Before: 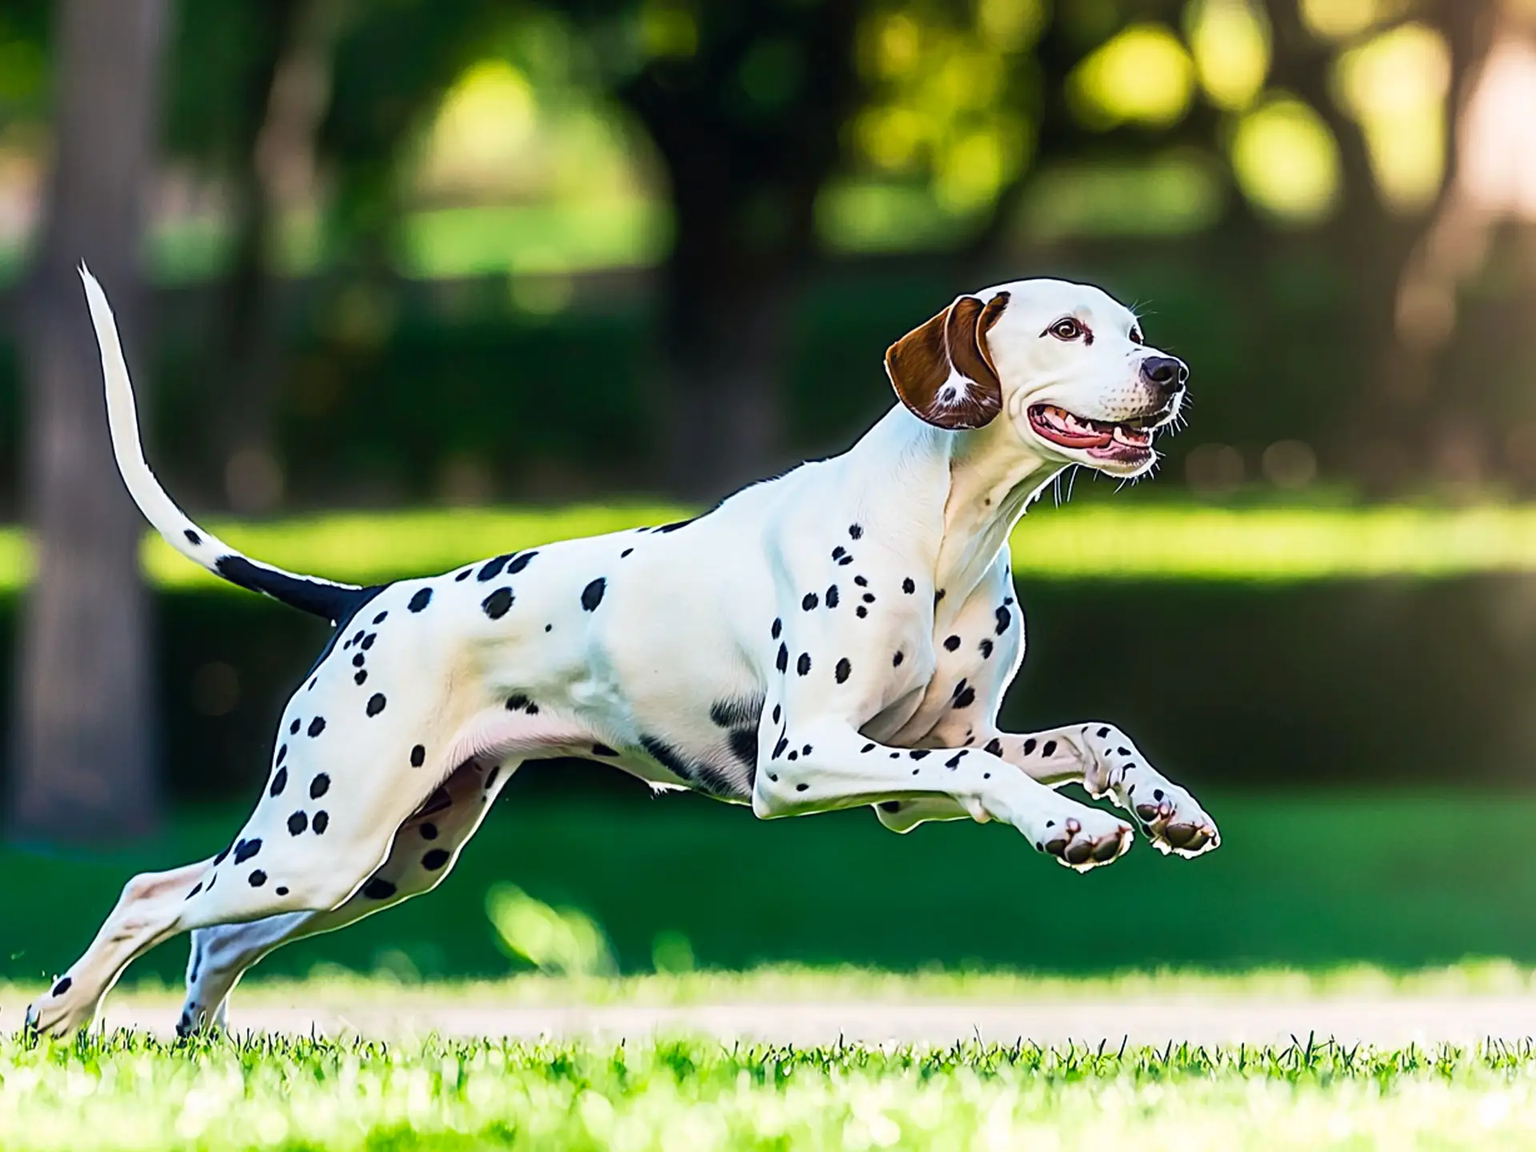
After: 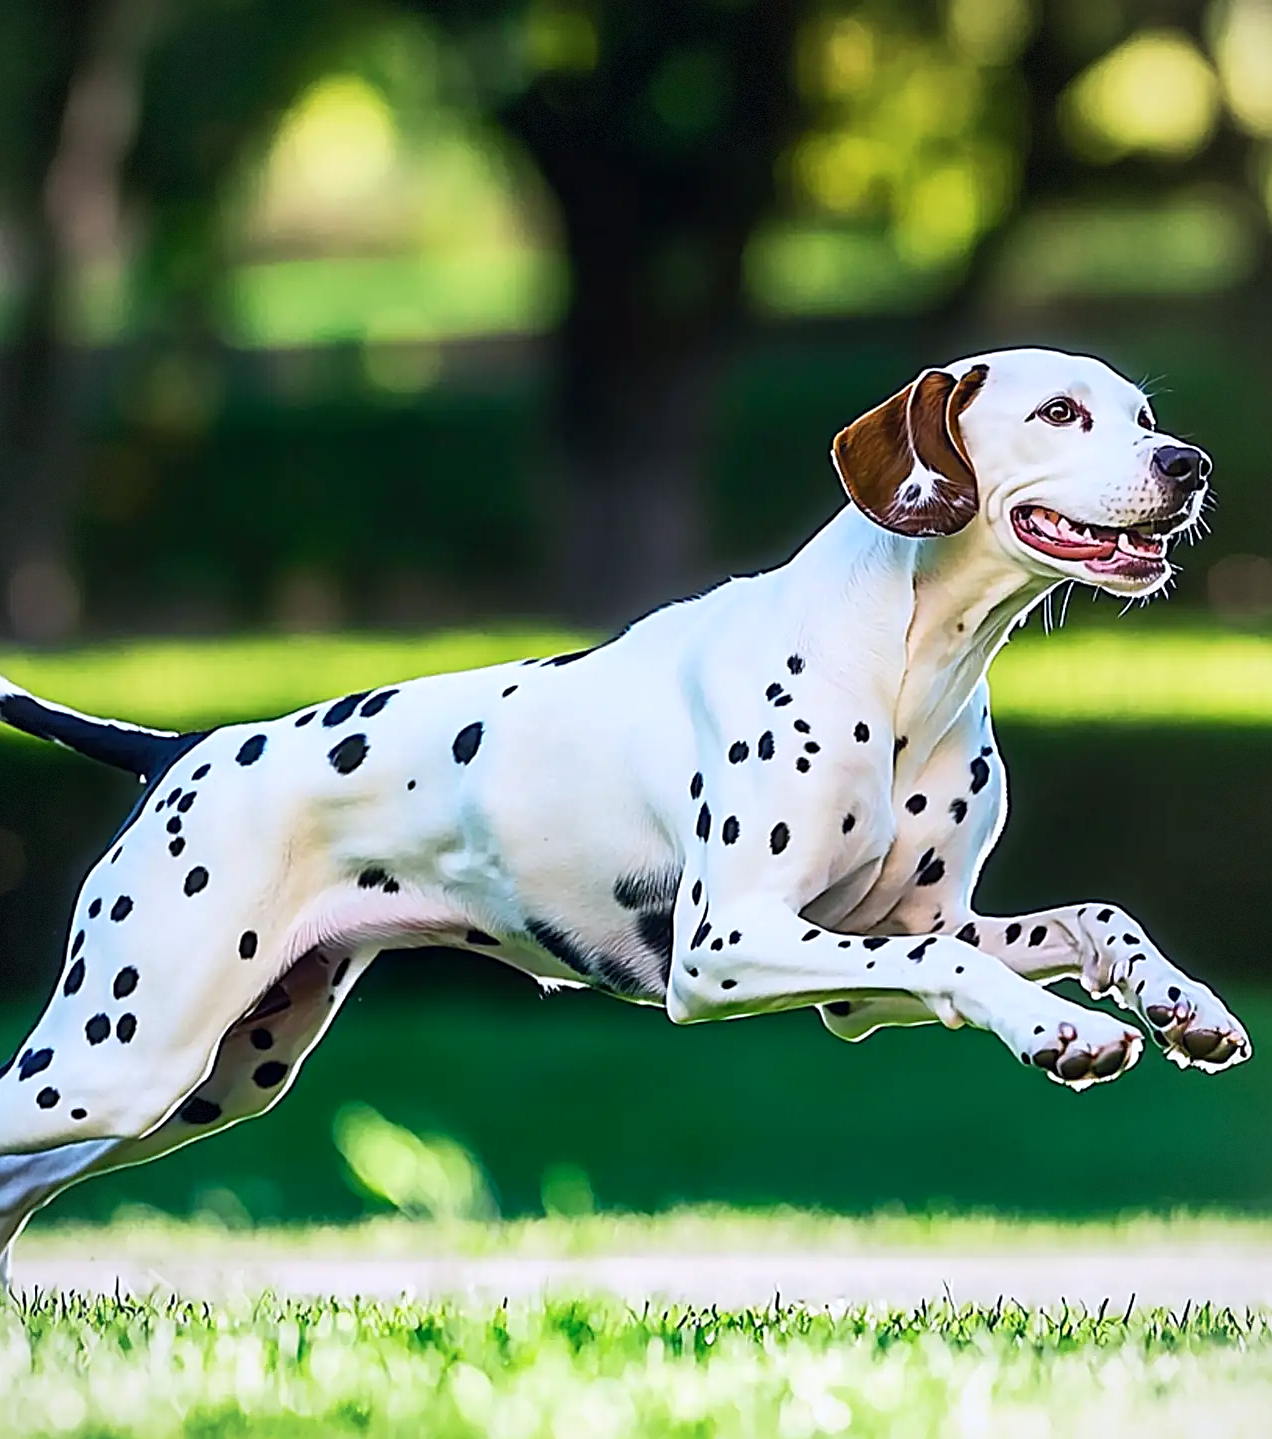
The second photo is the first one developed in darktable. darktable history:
color calibration: illuminant as shot in camera, x 0.358, y 0.373, temperature 4628.91 K
crop and rotate: left 14.303%, right 19.409%
vignetting: fall-off radius 63.71%, brightness -0.178, saturation -0.301, dithering 8-bit output
sharpen: on, module defaults
